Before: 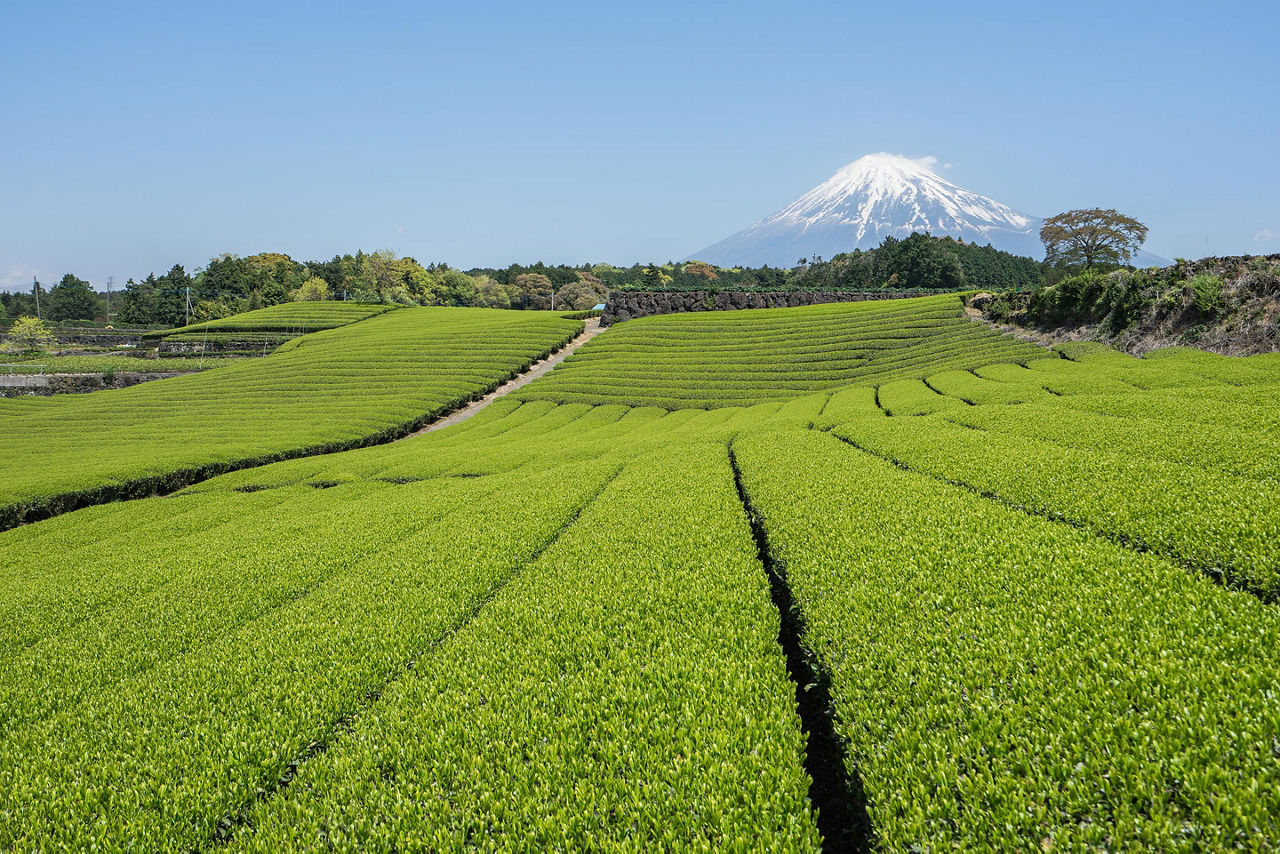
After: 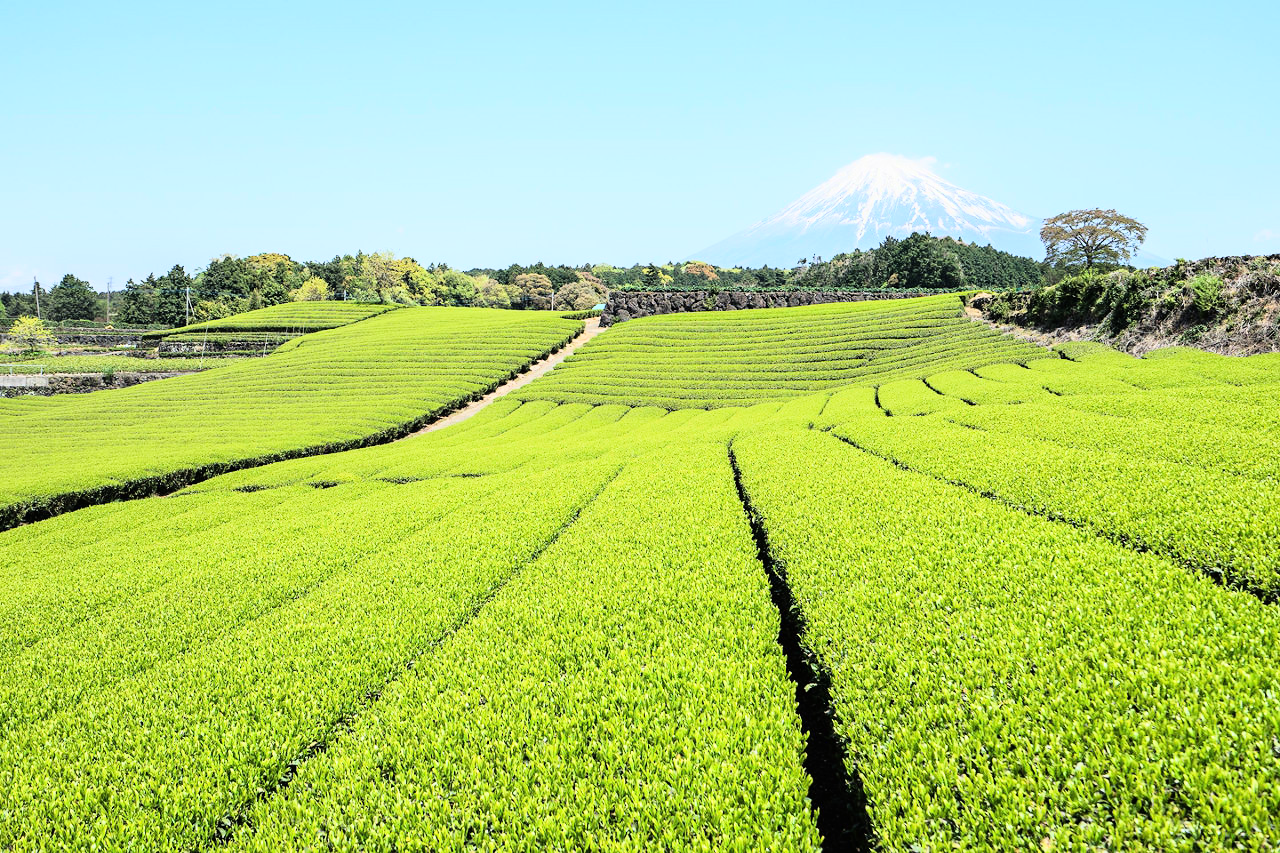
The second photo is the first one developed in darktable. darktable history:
crop: bottom 0.076%
base curve: curves: ch0 [(0, 0) (0, 0.001) (0.001, 0.001) (0.004, 0.002) (0.007, 0.004) (0.015, 0.013) (0.033, 0.045) (0.052, 0.096) (0.075, 0.17) (0.099, 0.241) (0.163, 0.42) (0.219, 0.55) (0.259, 0.616) (0.327, 0.722) (0.365, 0.765) (0.522, 0.873) (0.547, 0.881) (0.689, 0.919) (0.826, 0.952) (1, 1)]
